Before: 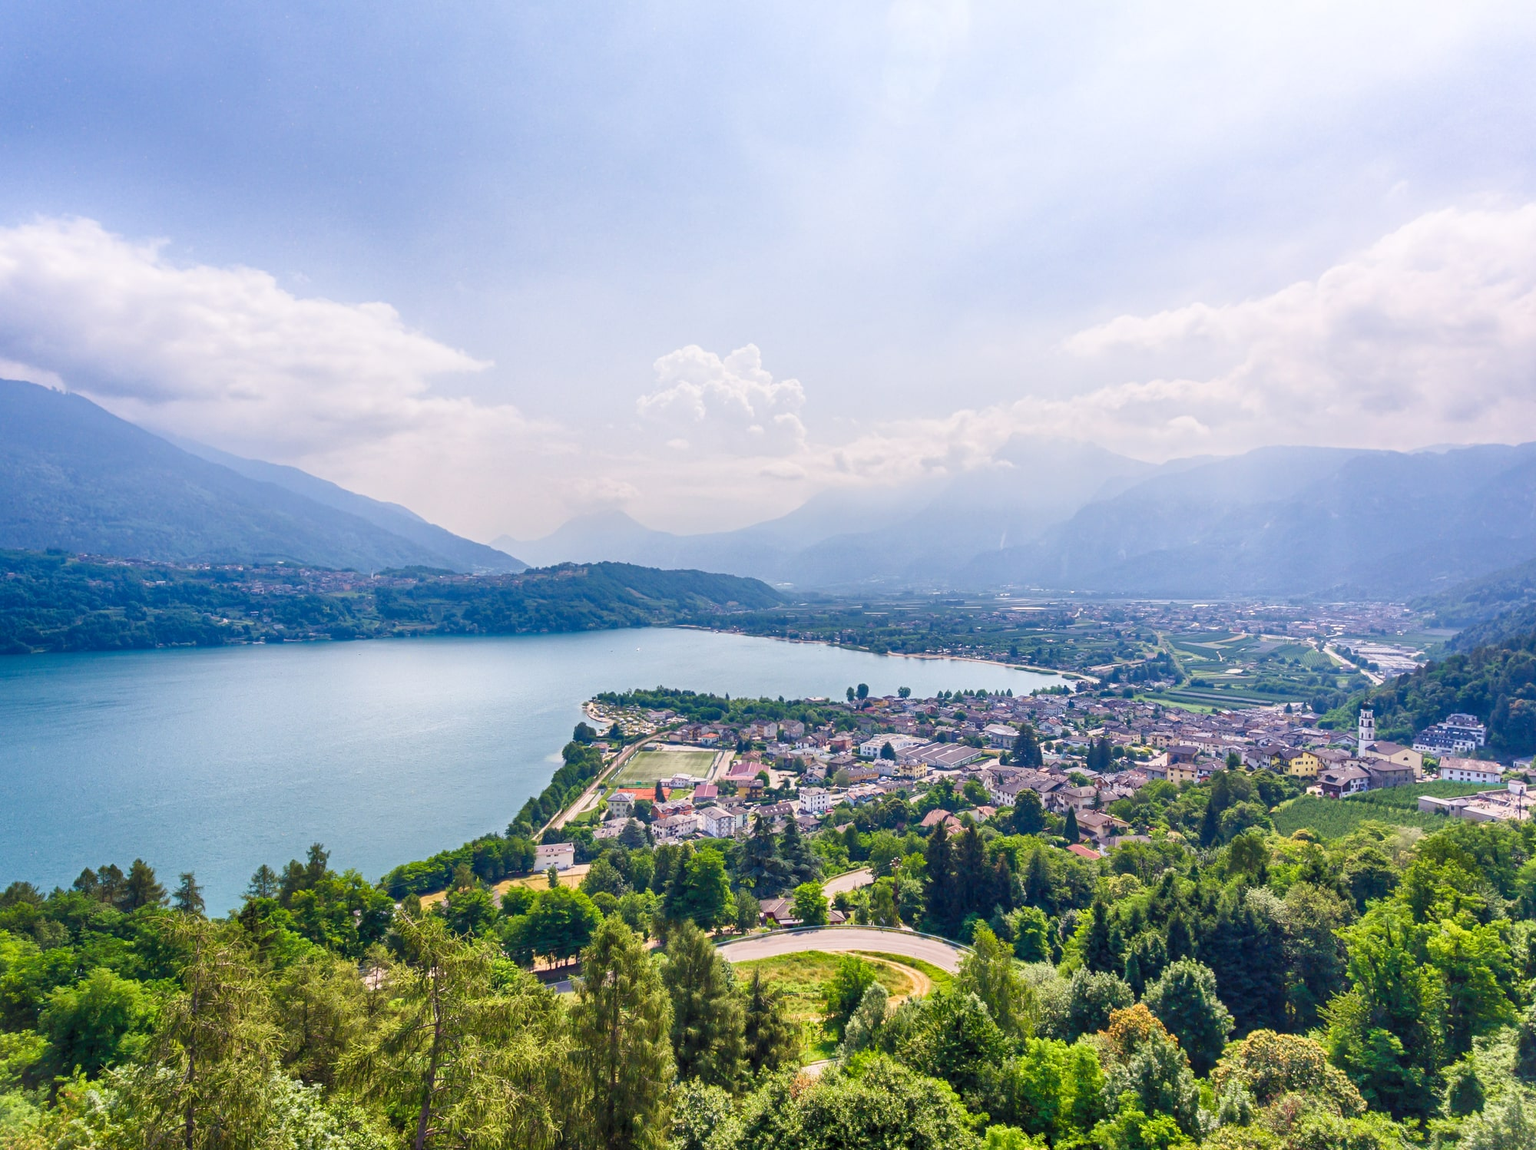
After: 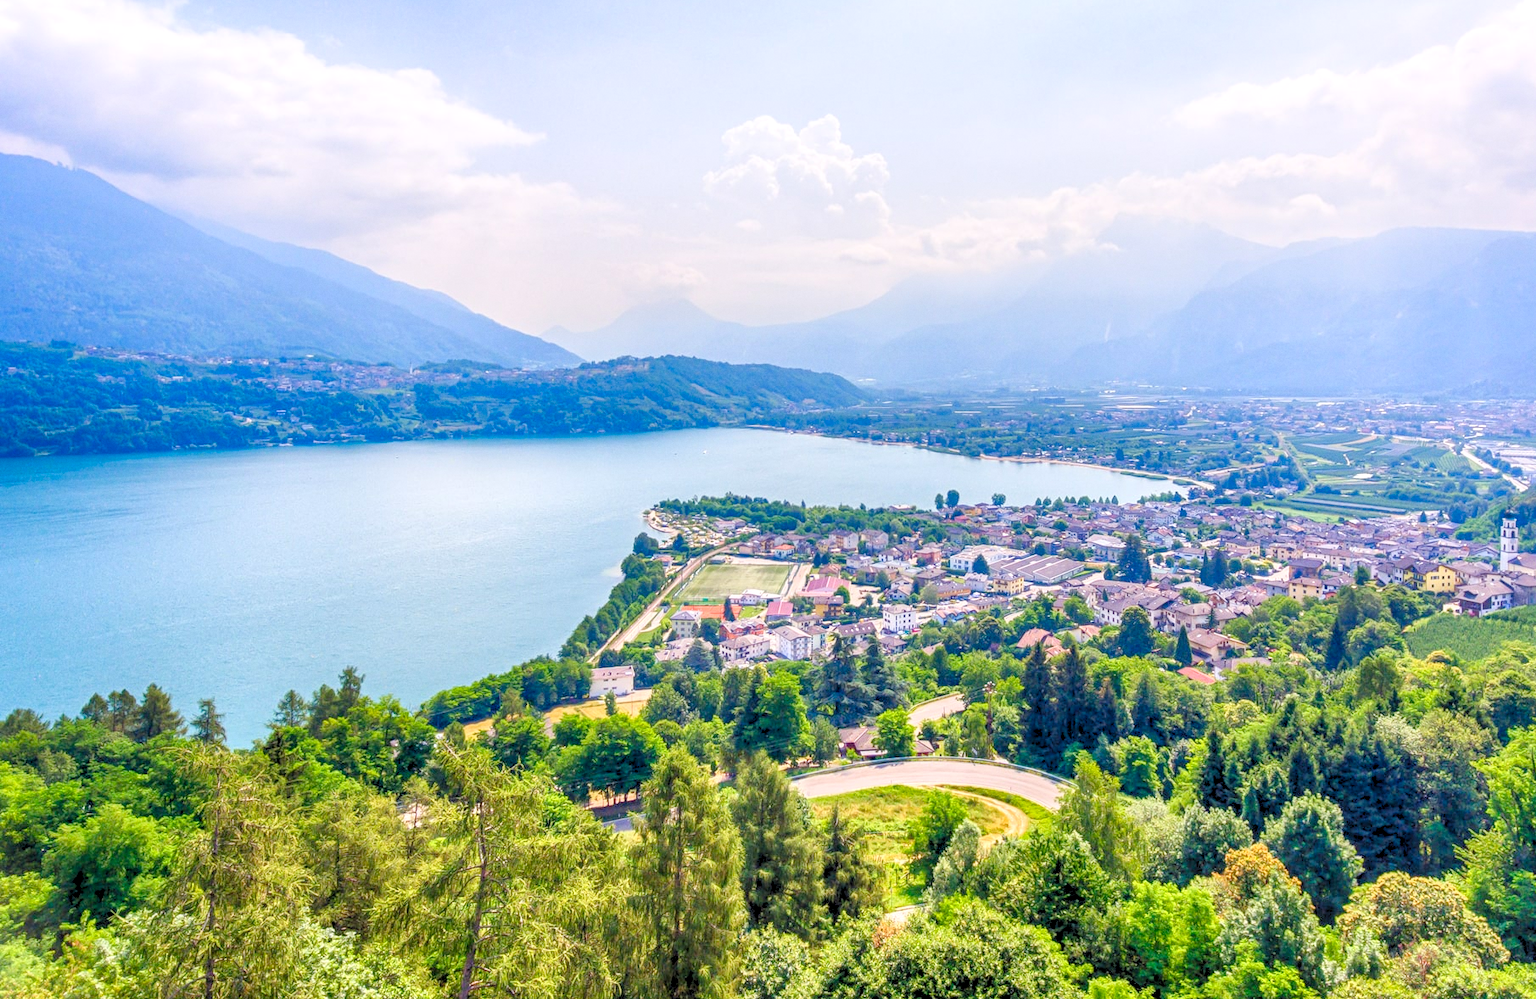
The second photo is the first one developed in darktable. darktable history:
local contrast: on, module defaults
levels: levels [0.072, 0.414, 0.976]
grain: coarseness 0.09 ISO, strength 10%
tone equalizer: on, module defaults
crop: top 20.916%, right 9.437%, bottom 0.316%
